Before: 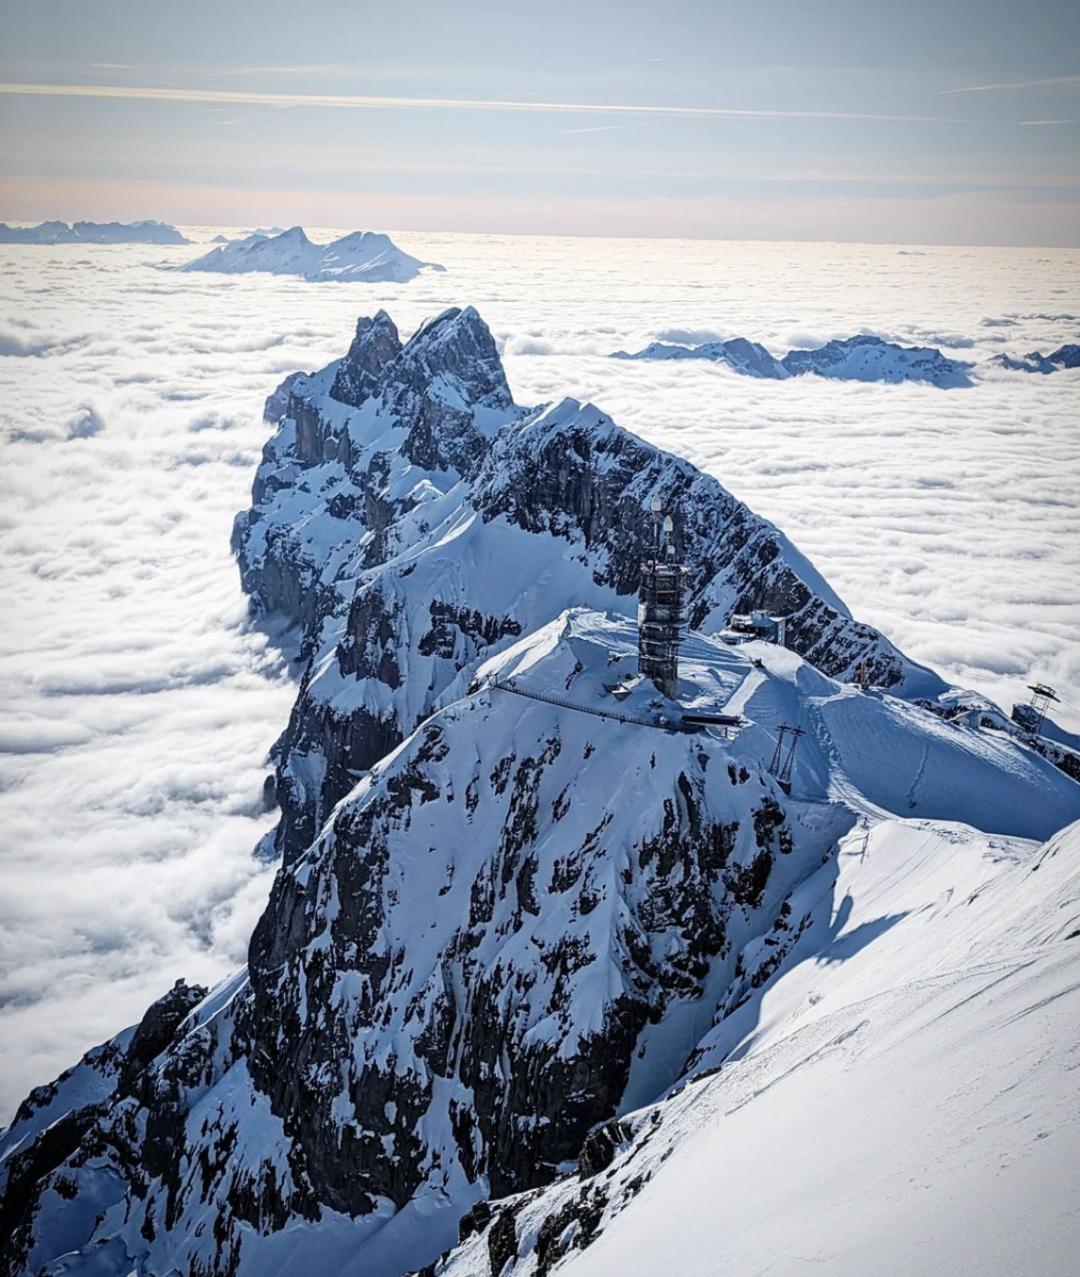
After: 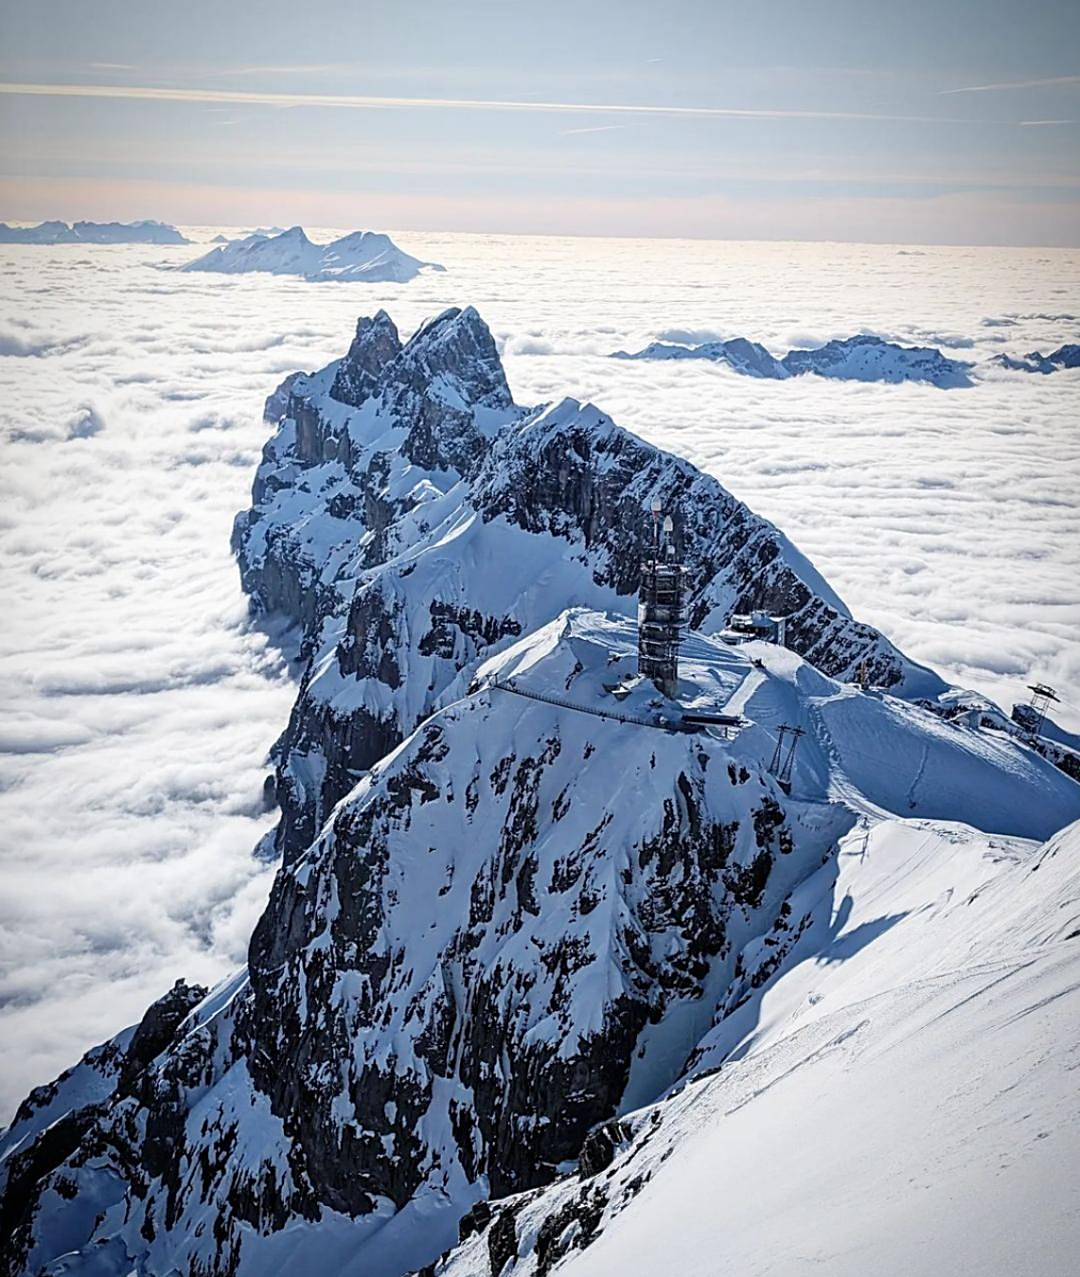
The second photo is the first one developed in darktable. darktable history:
sharpen: radius 1.914, amount 0.392, threshold 1.293
